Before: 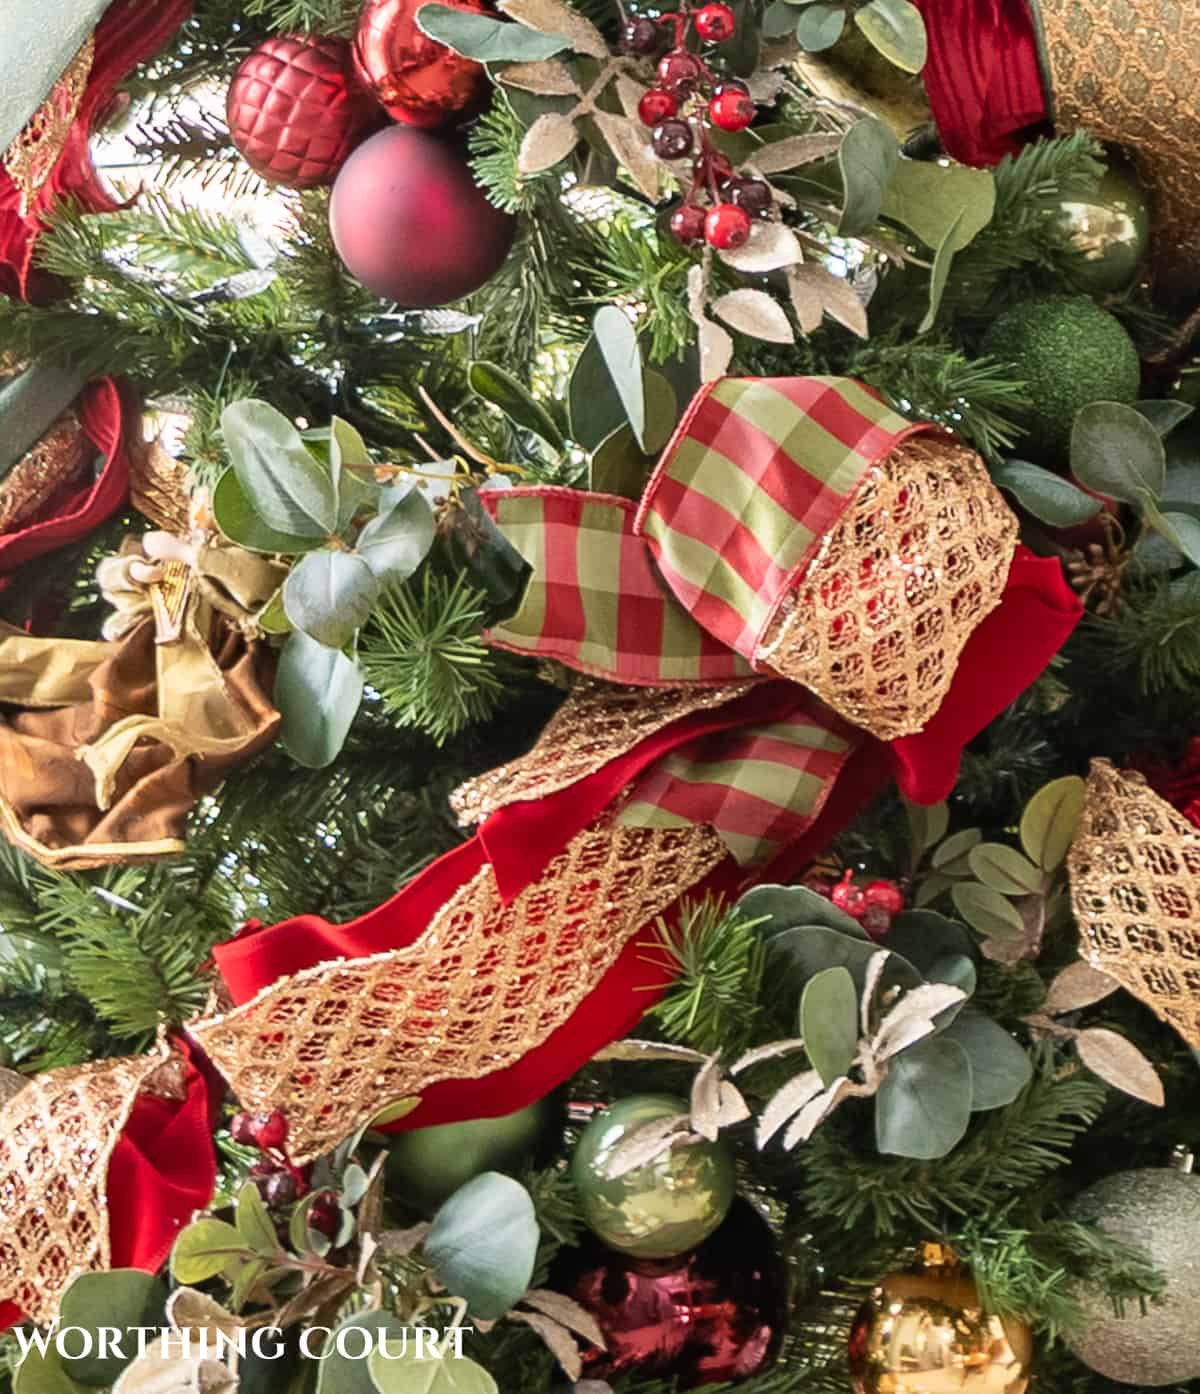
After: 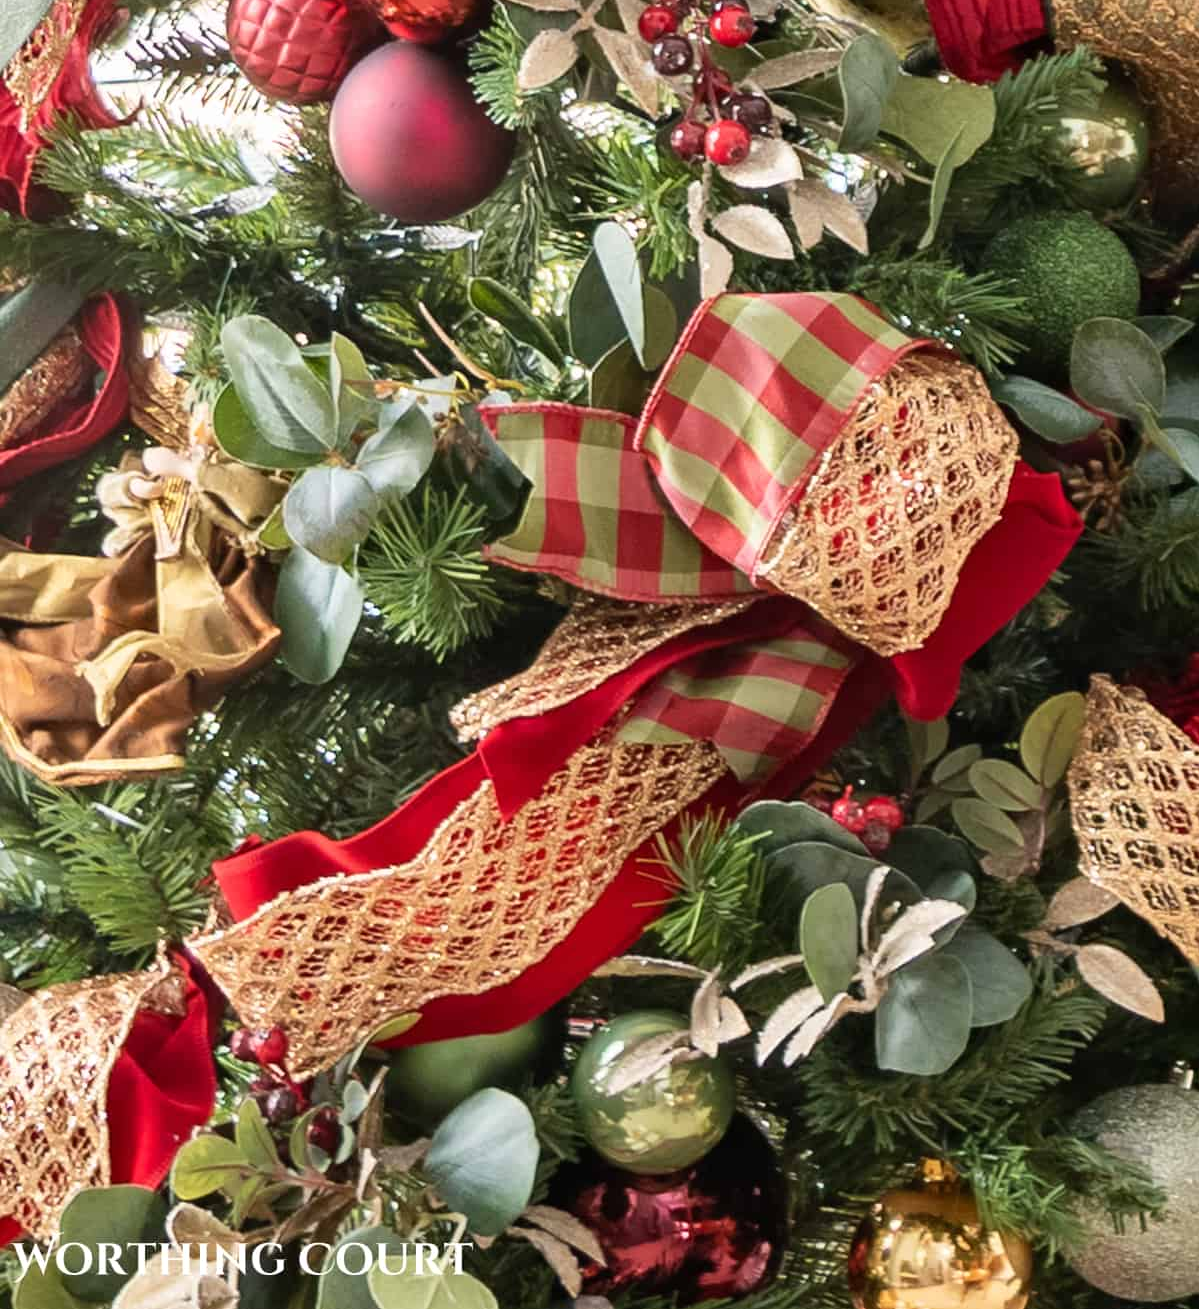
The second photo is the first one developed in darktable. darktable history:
crop and rotate: top 6.095%
